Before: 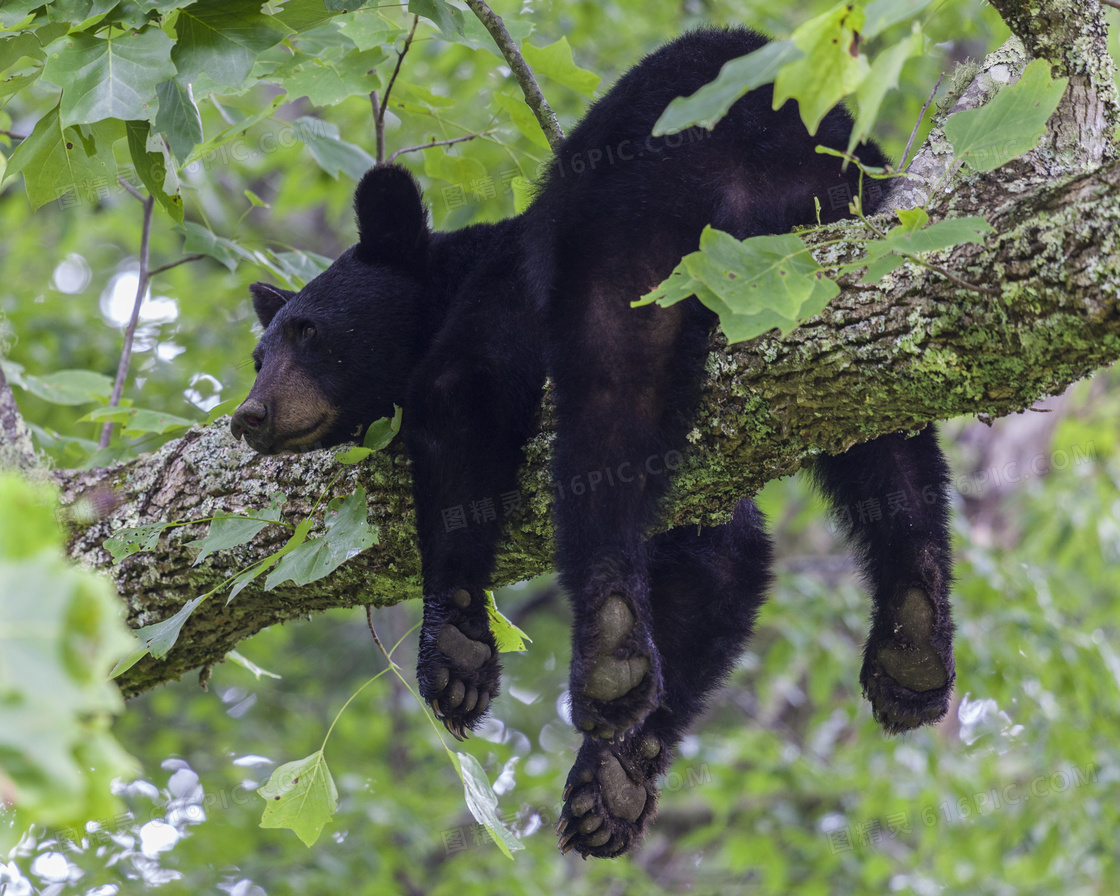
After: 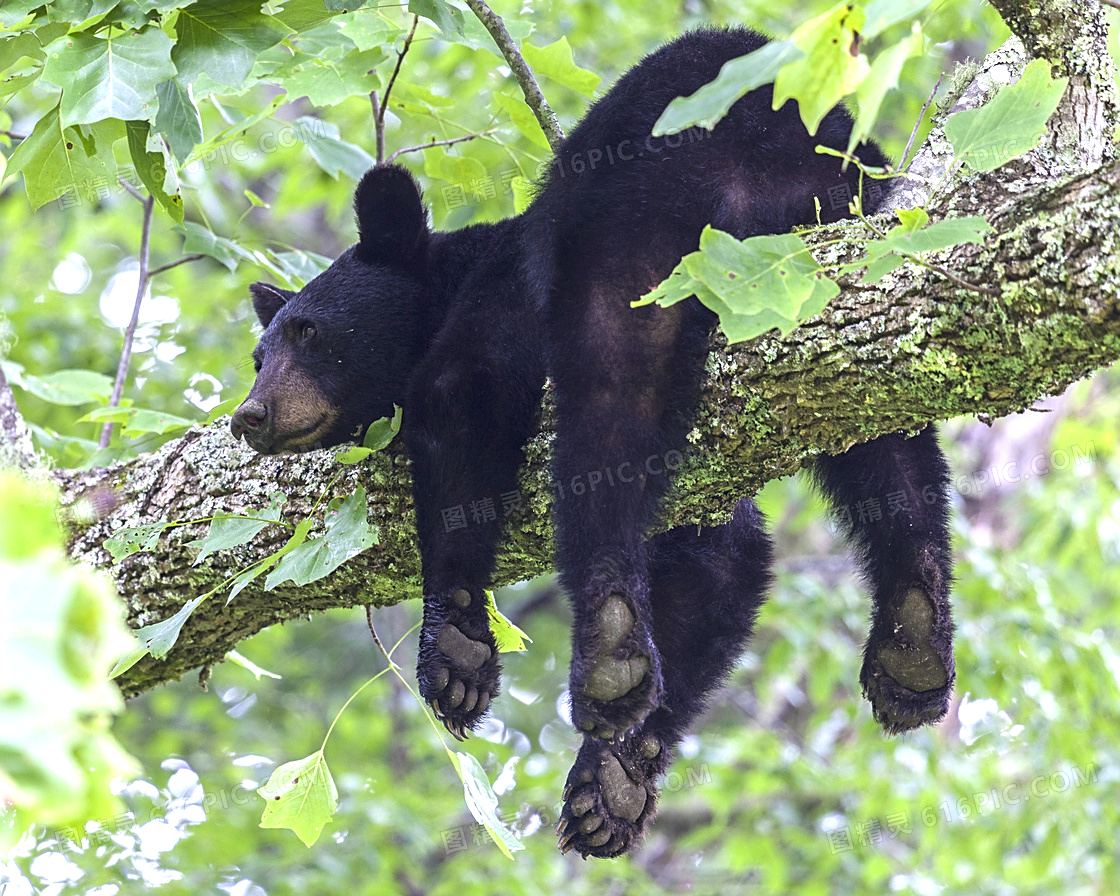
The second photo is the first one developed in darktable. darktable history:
exposure: exposure 0.999 EV, compensate highlight preservation false
sharpen: on, module defaults
white balance: red 0.982, blue 1.018
